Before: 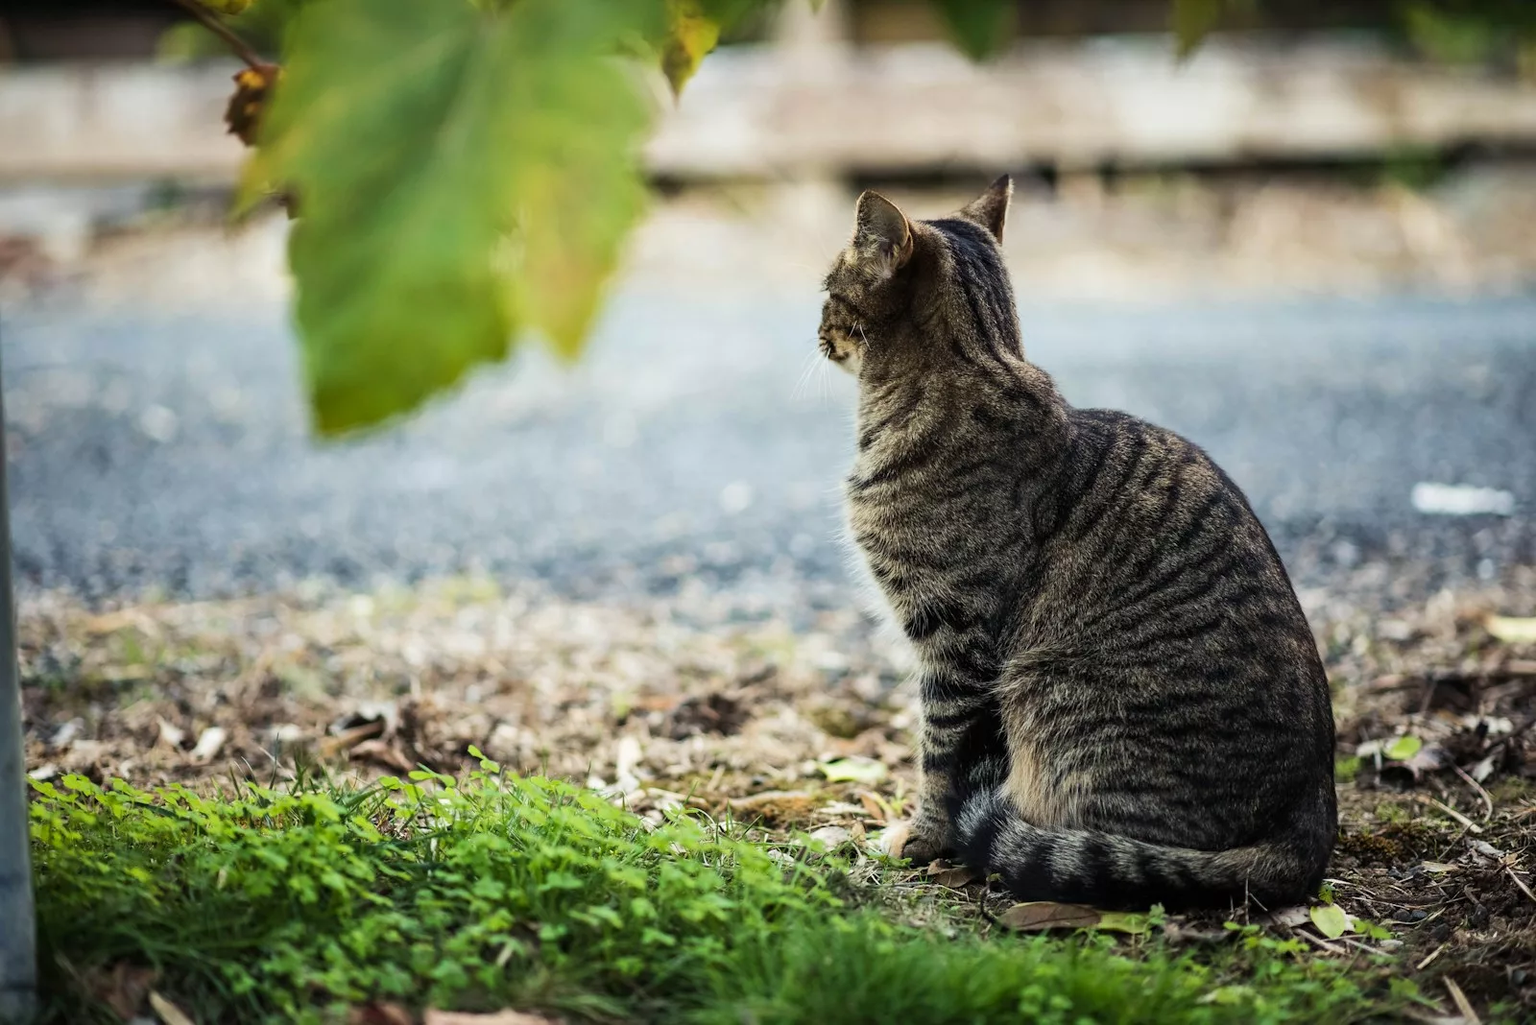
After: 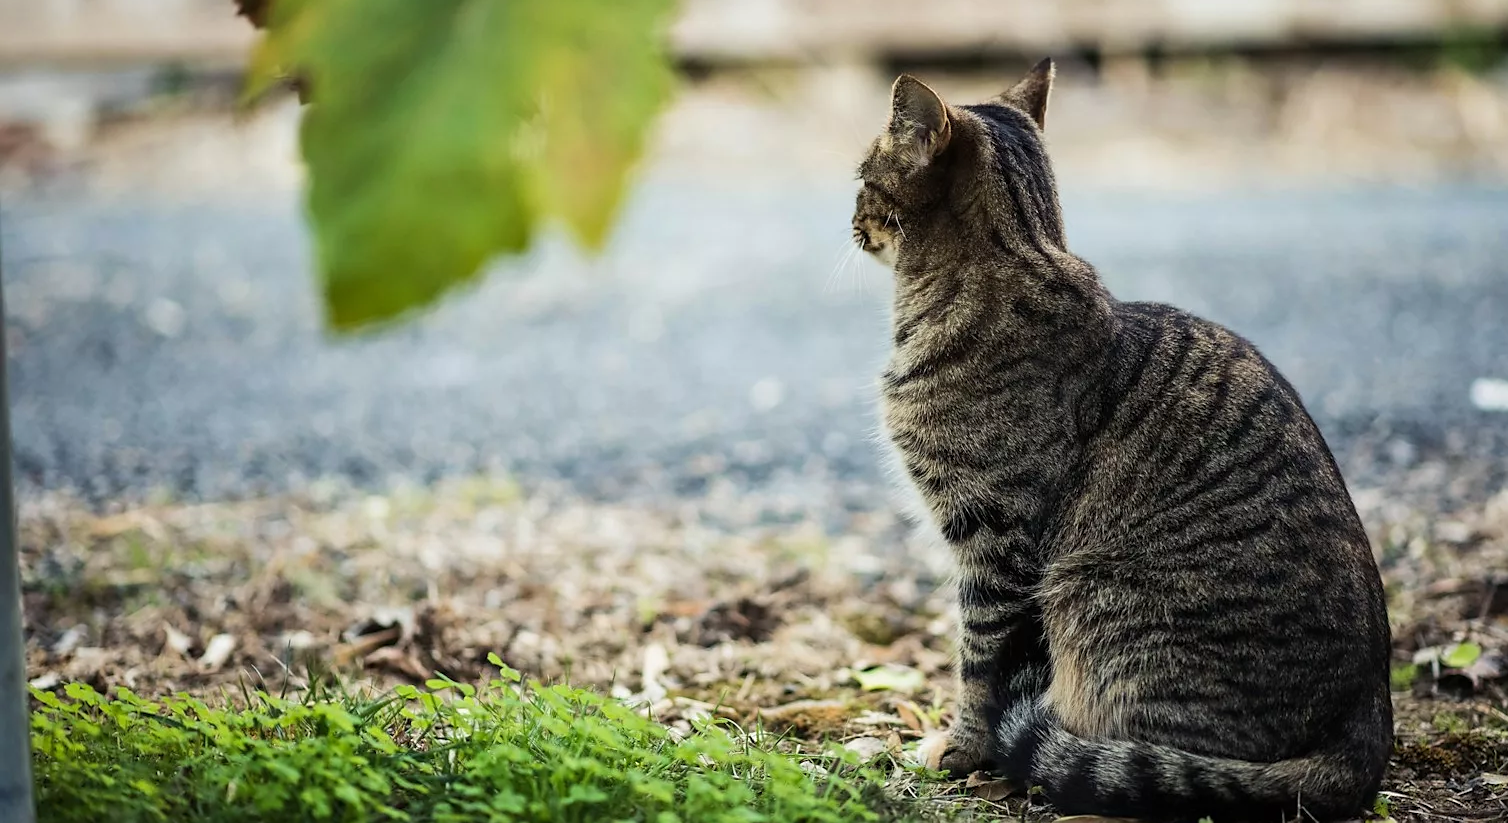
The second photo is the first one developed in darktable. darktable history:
crop and rotate: angle 0.03°, top 11.643%, right 5.651%, bottom 11.189%
exposure: exposure -0.048 EV, compensate highlight preservation false
sharpen: radius 1.458, amount 0.398, threshold 1.271
